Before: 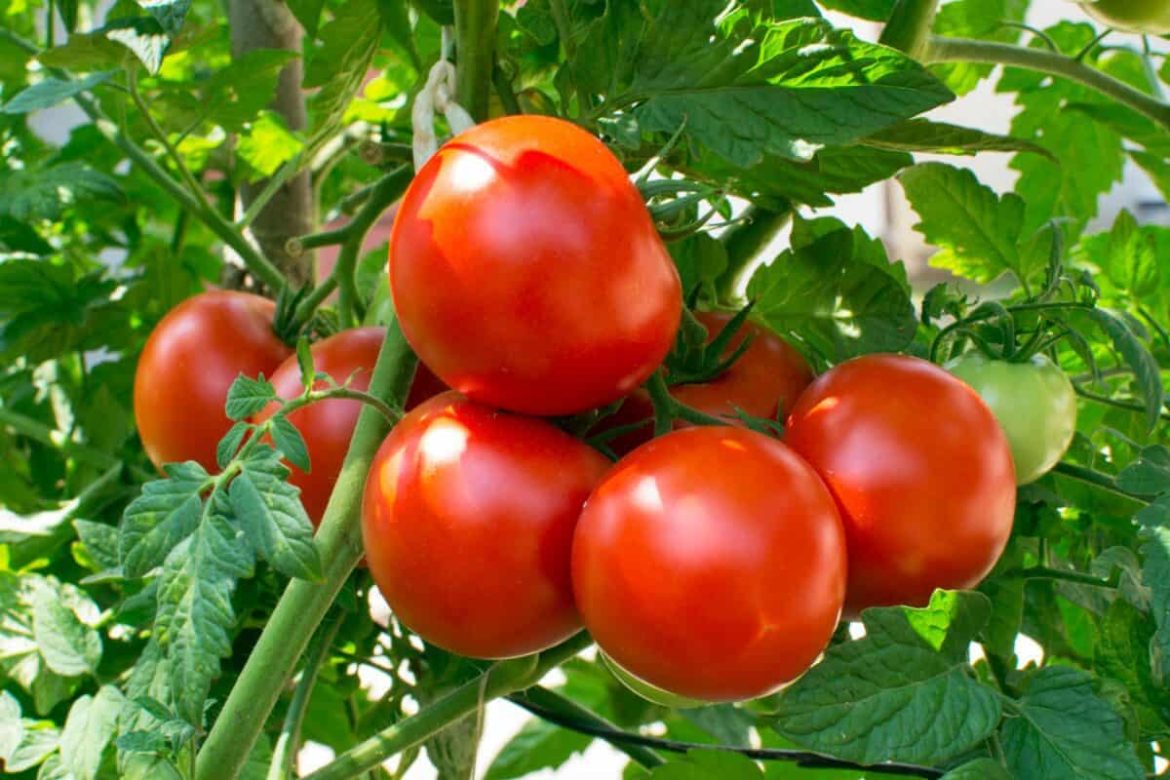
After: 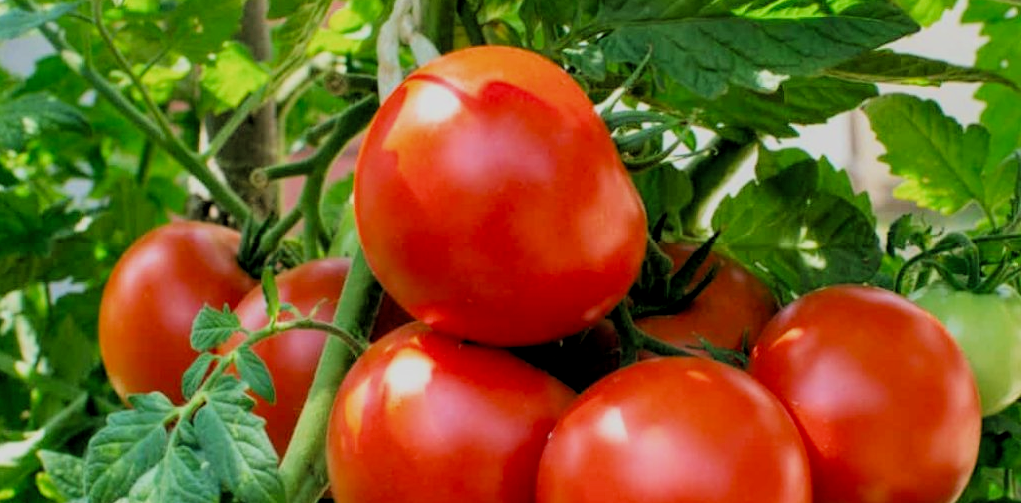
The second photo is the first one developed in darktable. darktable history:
local contrast: highlights 100%, shadows 100%, detail 120%, midtone range 0.2
crop: left 3.015%, top 8.969%, right 9.647%, bottom 26.457%
filmic rgb: black relative exposure -4.58 EV, white relative exposure 4.8 EV, threshold 3 EV, hardness 2.36, latitude 36.07%, contrast 1.048, highlights saturation mix 1.32%, shadows ↔ highlights balance 1.25%, color science v4 (2020), enable highlight reconstruction true
